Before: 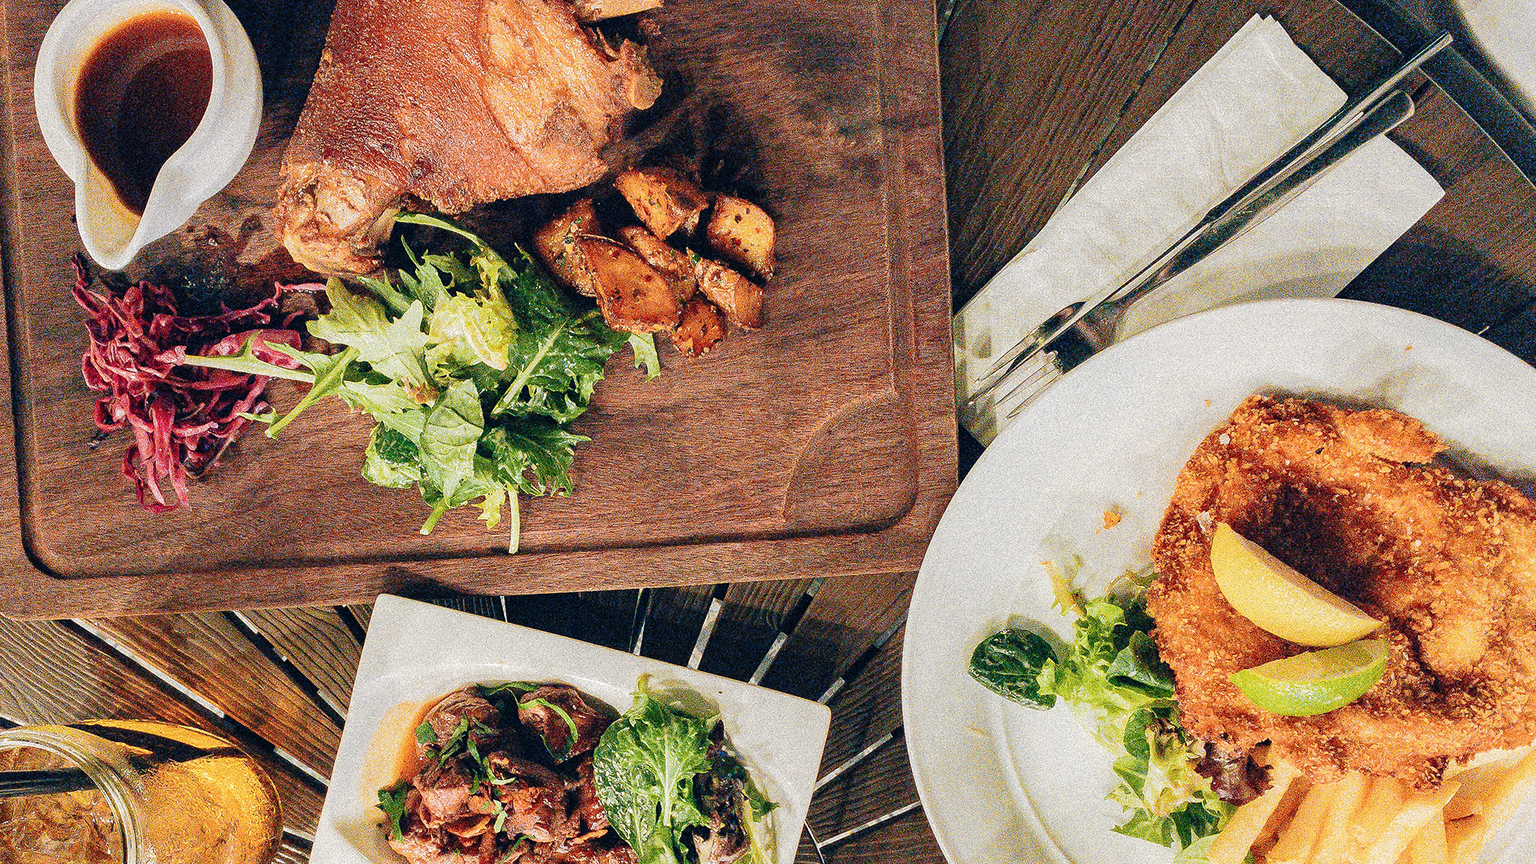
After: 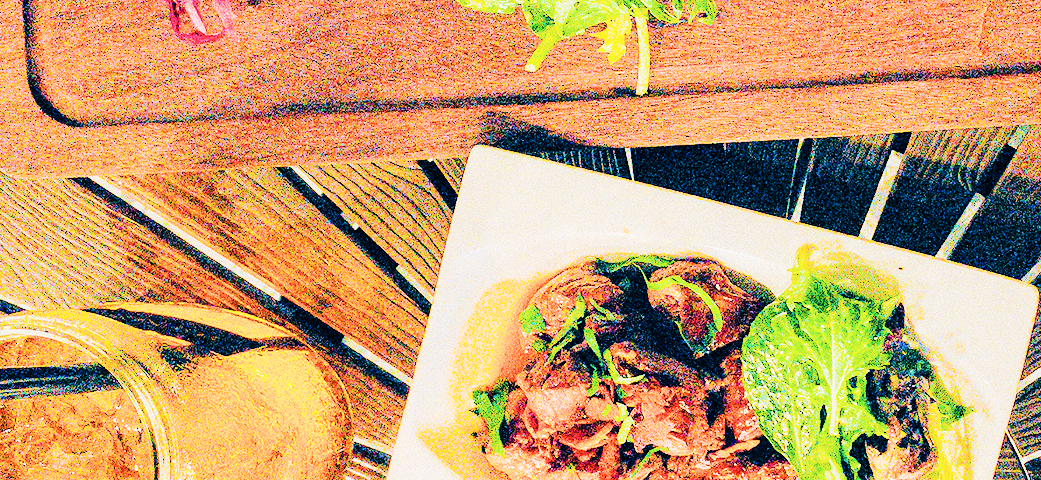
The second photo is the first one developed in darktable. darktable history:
filmic rgb: black relative exposure -7.65 EV, white relative exposure 4.56 EV, hardness 3.61, contrast 0.991
crop and rotate: top 55.344%, right 45.75%, bottom 0.165%
tone equalizer: -7 EV 0.153 EV, -6 EV 0.563 EV, -5 EV 1.18 EV, -4 EV 1.33 EV, -3 EV 1.15 EV, -2 EV 0.6 EV, -1 EV 0.146 EV, edges refinement/feathering 500, mask exposure compensation -1.57 EV, preserve details no
contrast brightness saturation: contrast 0.242, brightness 0.086
color balance rgb: shadows lift › luminance -28.613%, shadows lift › chroma 10.248%, shadows lift › hue 232.49°, highlights gain › chroma 0.124%, highlights gain › hue 332.99°, linear chroma grading › shadows -9.534%, linear chroma grading › global chroma 20.331%, perceptual saturation grading › global saturation 39.991%, global vibrance 20%
exposure: exposure 0.996 EV, compensate highlight preservation false
